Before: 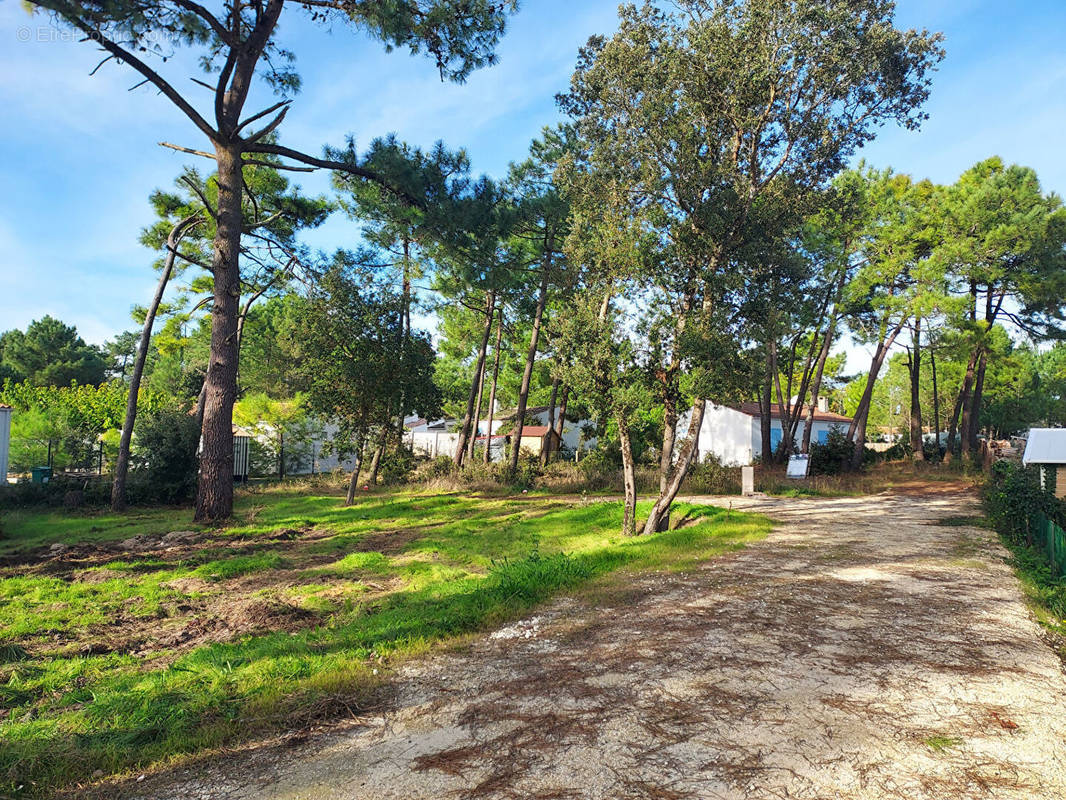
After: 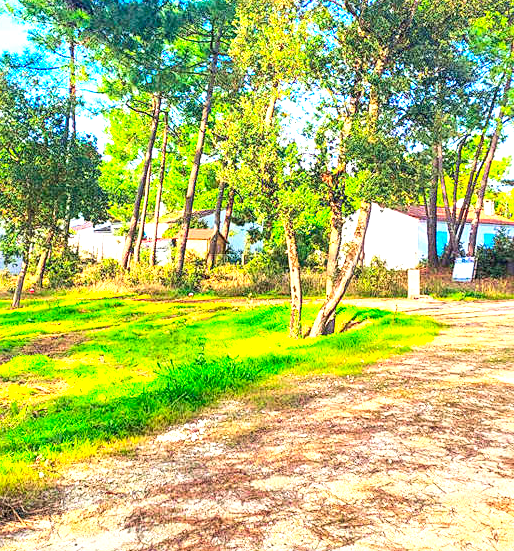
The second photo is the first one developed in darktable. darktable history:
exposure: black level correction 0, exposure 1.451 EV, compensate highlight preservation false
sharpen: amount 0.209
local contrast: on, module defaults
crop: left 31.372%, top 24.738%, right 20.327%, bottom 6.37%
velvia: on, module defaults
contrast equalizer: y [[0.5 ×6], [0.5 ×6], [0.5, 0.5, 0.501, 0.545, 0.707, 0.863], [0 ×6], [0 ×6]]
contrast brightness saturation: contrast 0.197, brightness 0.195, saturation 0.811
